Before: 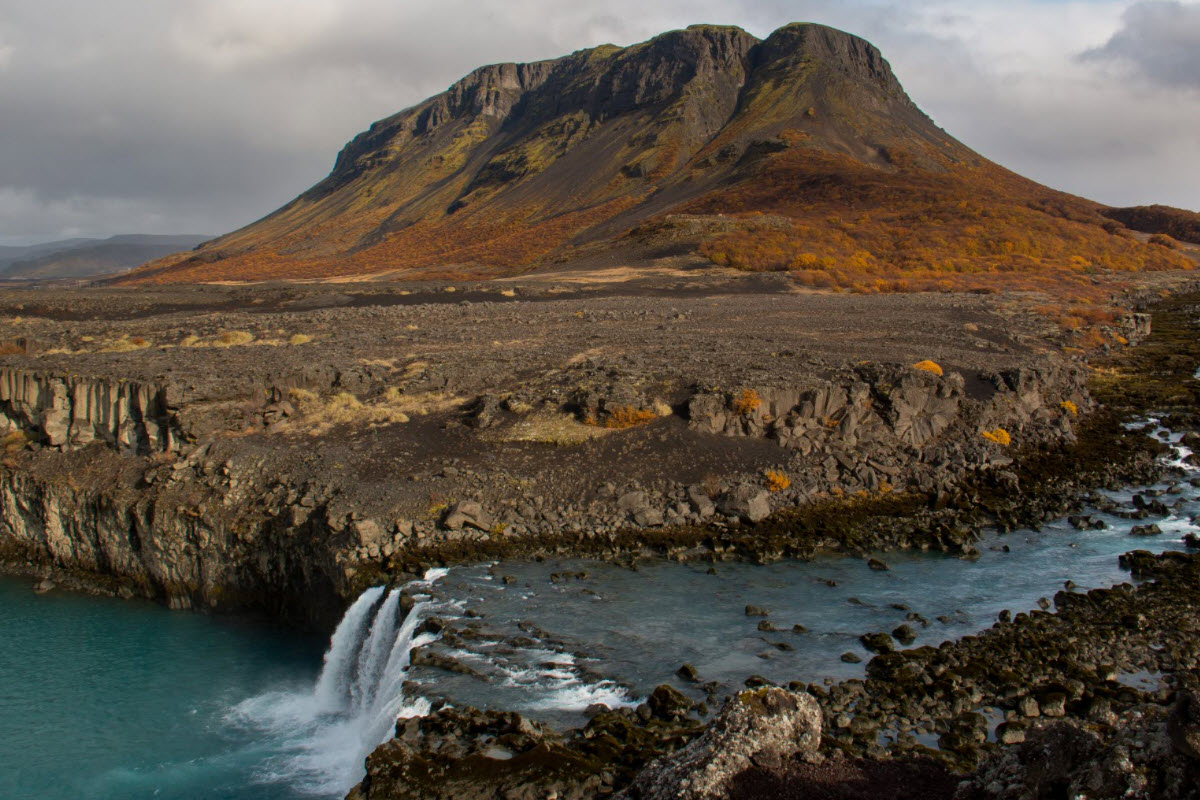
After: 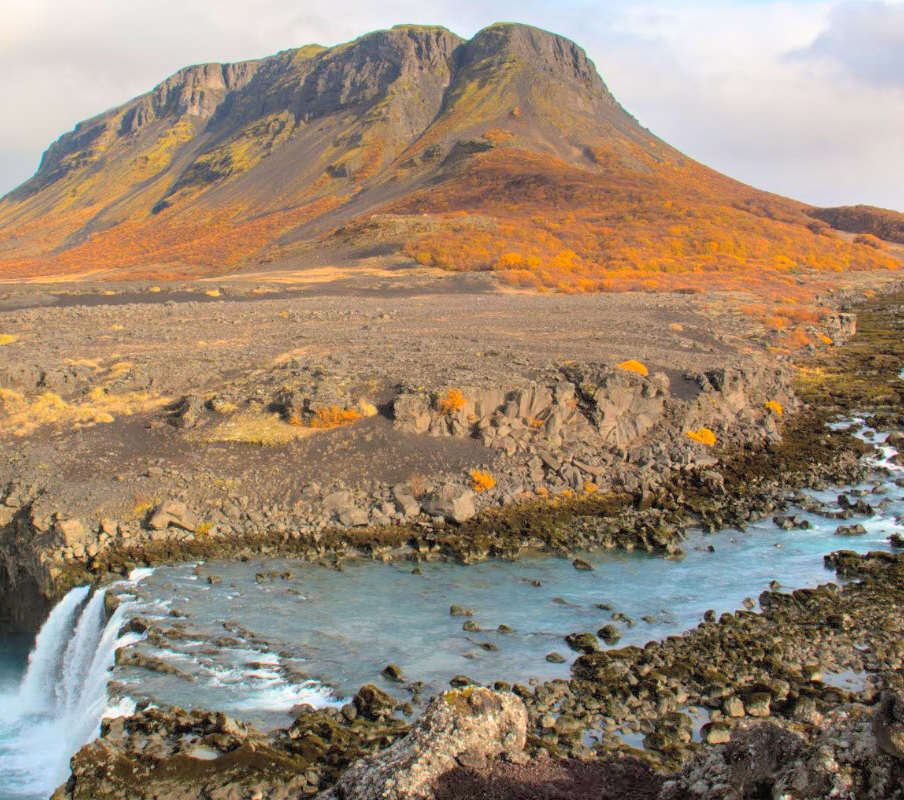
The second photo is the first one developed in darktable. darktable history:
crop and rotate: left 24.6%
global tonemap: drago (0.7, 100)
exposure: black level correction 0, exposure 1.9 EV, compensate highlight preservation false
